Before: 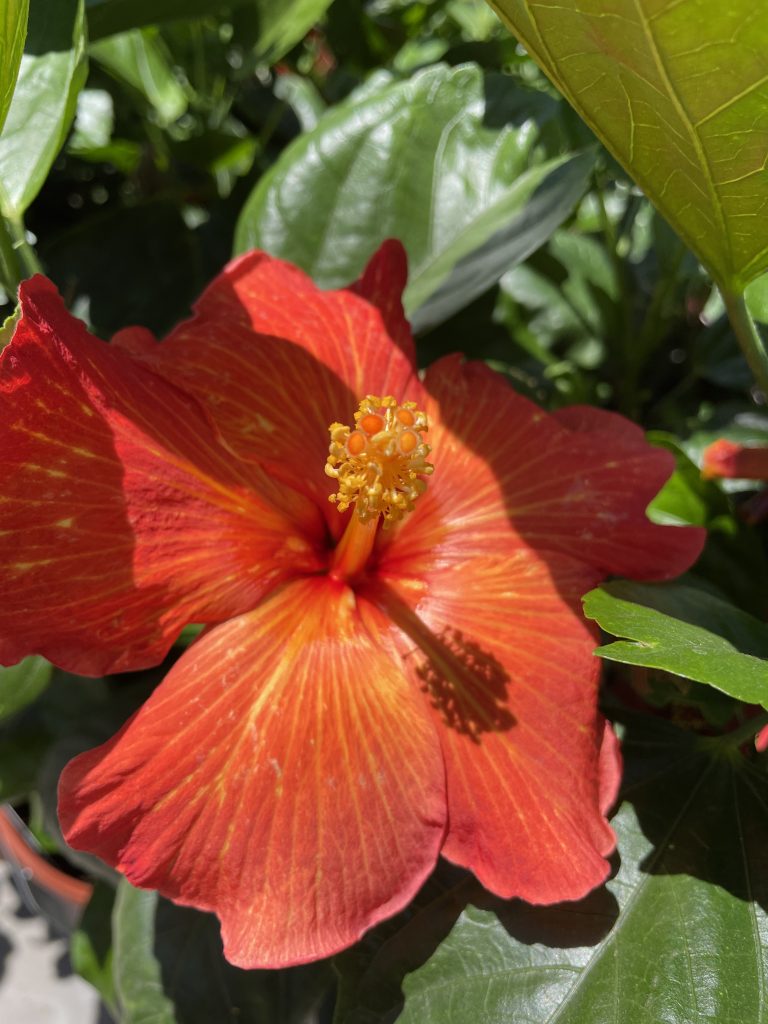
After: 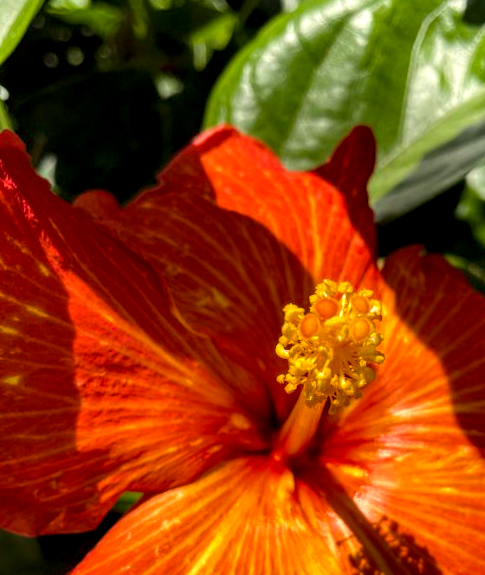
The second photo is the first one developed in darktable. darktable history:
crop and rotate: angle -4.99°, left 2.122%, top 6.945%, right 27.566%, bottom 30.519%
local contrast: detail 160%
color balance rgb: linear chroma grading › global chroma 15%, perceptual saturation grading › global saturation 30%
white balance: red 1.029, blue 0.92
